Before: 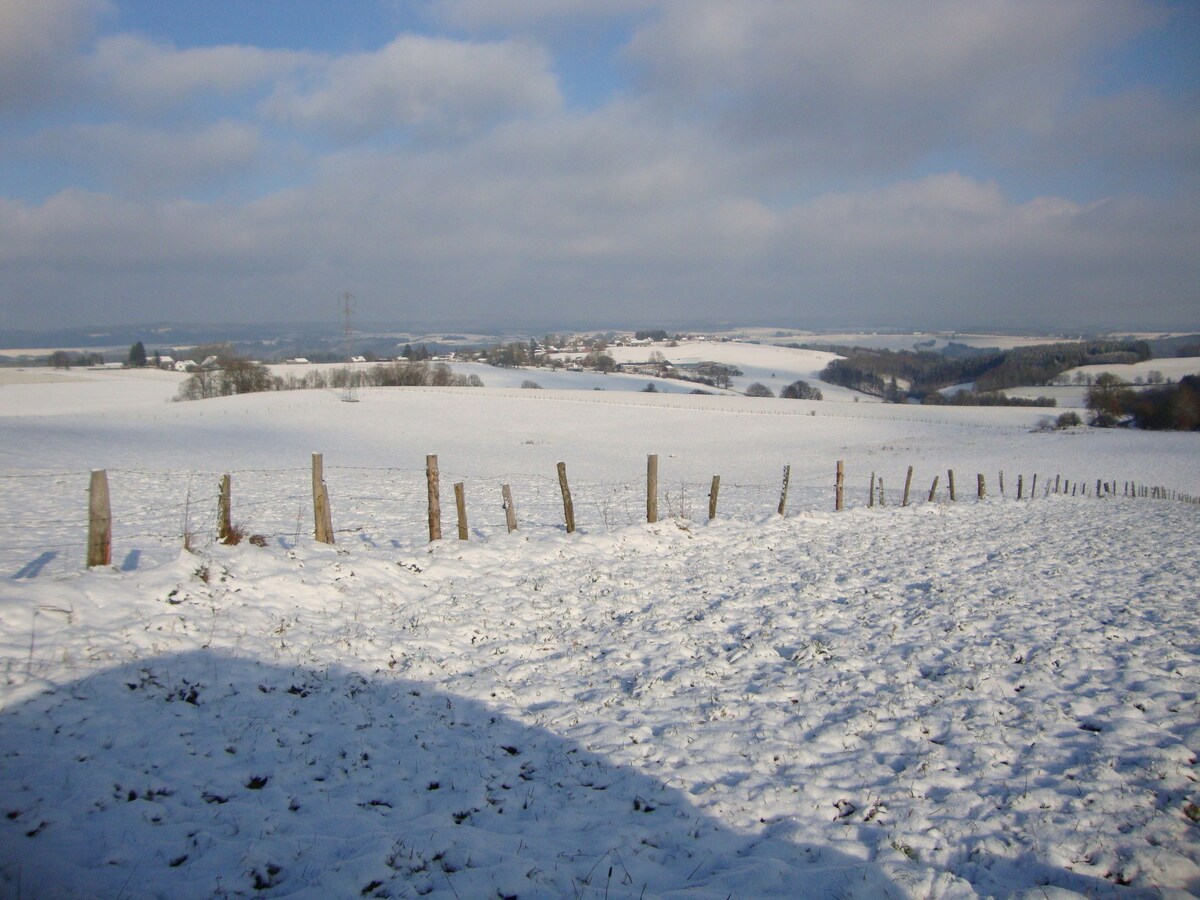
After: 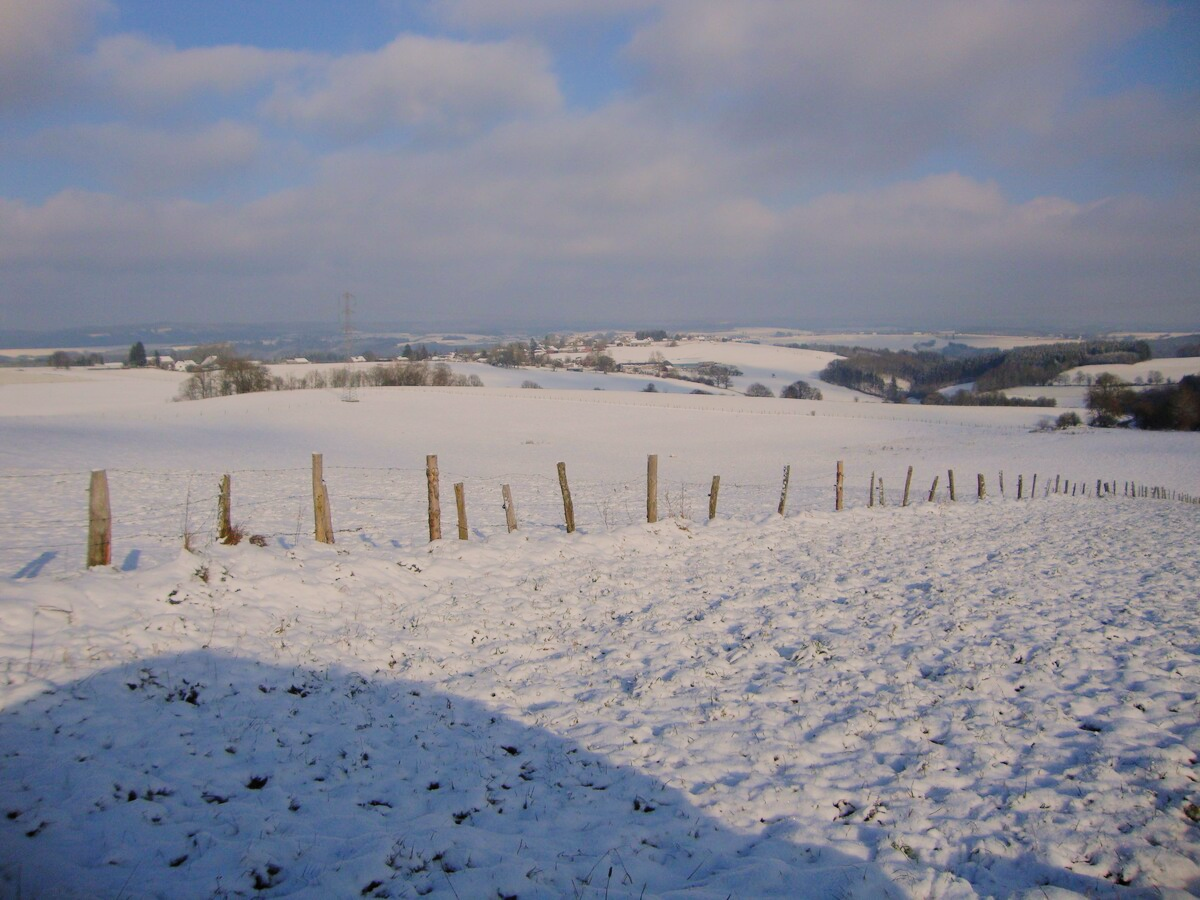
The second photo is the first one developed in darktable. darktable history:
color correction: highlights a* 3.48, highlights b* 1.69, saturation 1.24
filmic rgb: black relative exposure -7.65 EV, white relative exposure 4.56 EV, hardness 3.61, contrast 0.987, color science v5 (2021), contrast in shadows safe, contrast in highlights safe
